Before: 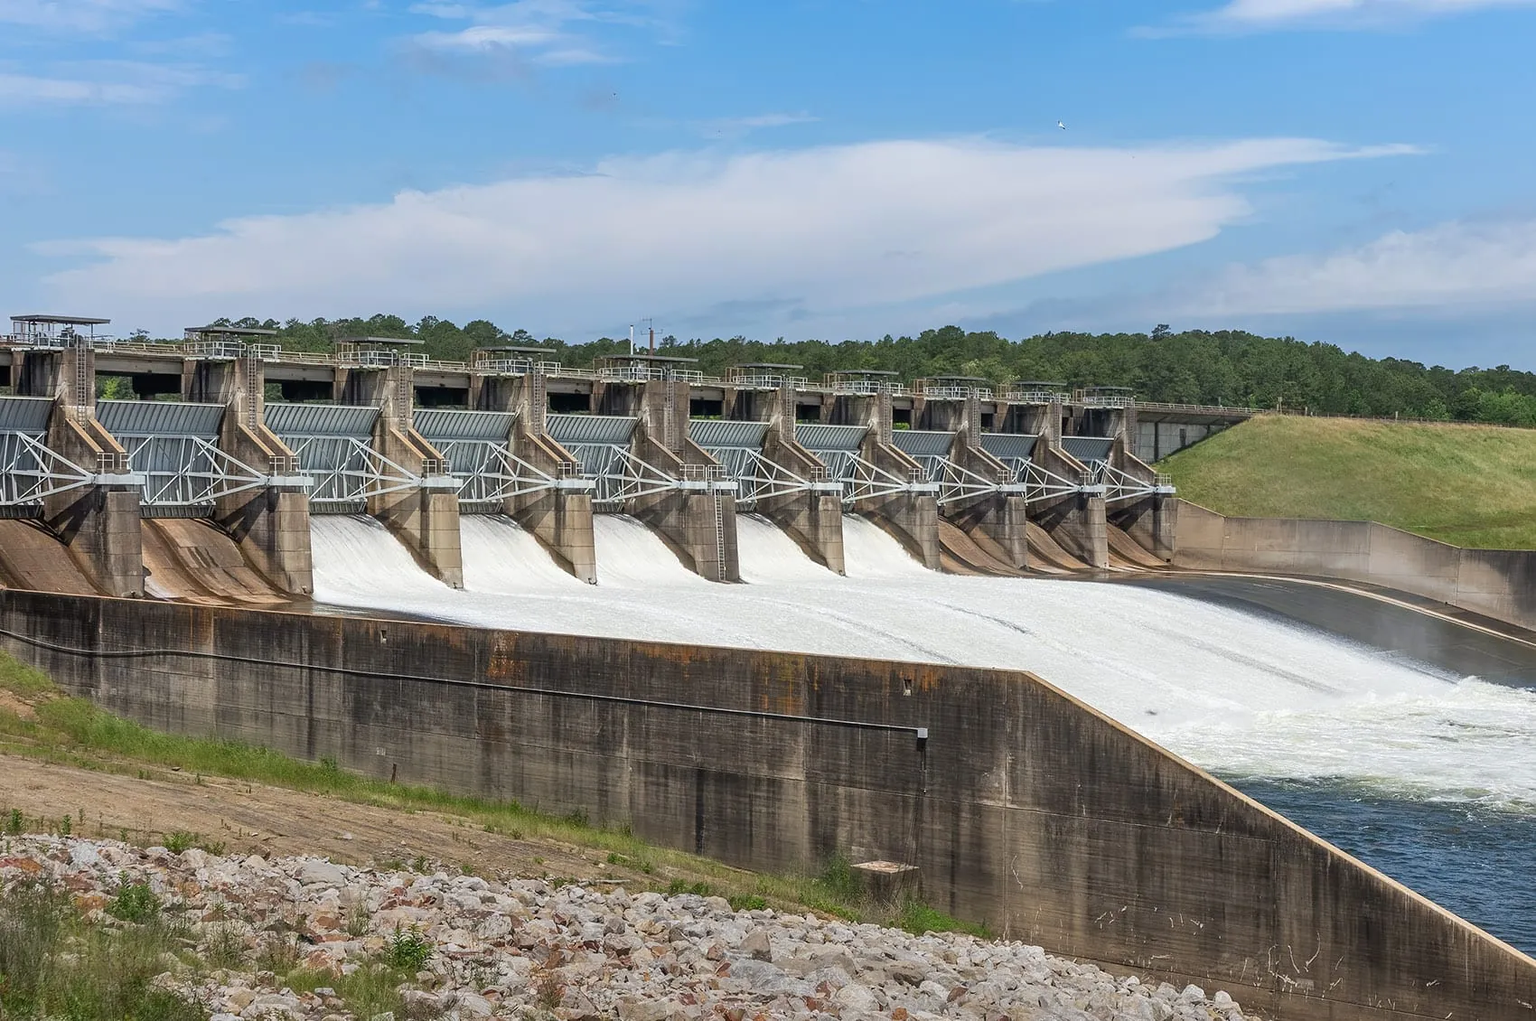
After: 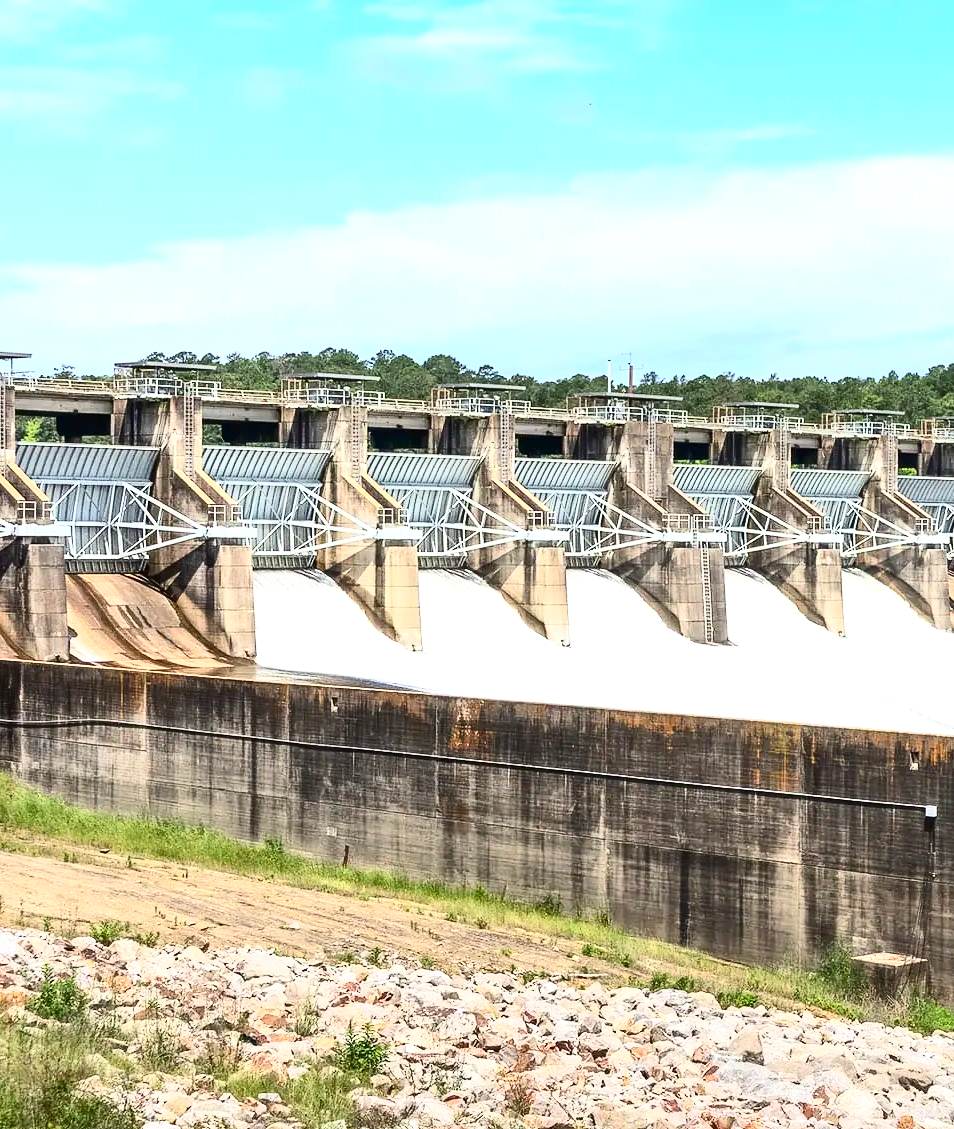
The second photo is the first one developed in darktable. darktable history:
contrast brightness saturation: contrast 0.395, brightness 0.098, saturation 0.215
crop: left 5.305%, right 38.576%
exposure: black level correction 0, exposure 0.9 EV, compensate highlight preservation false
